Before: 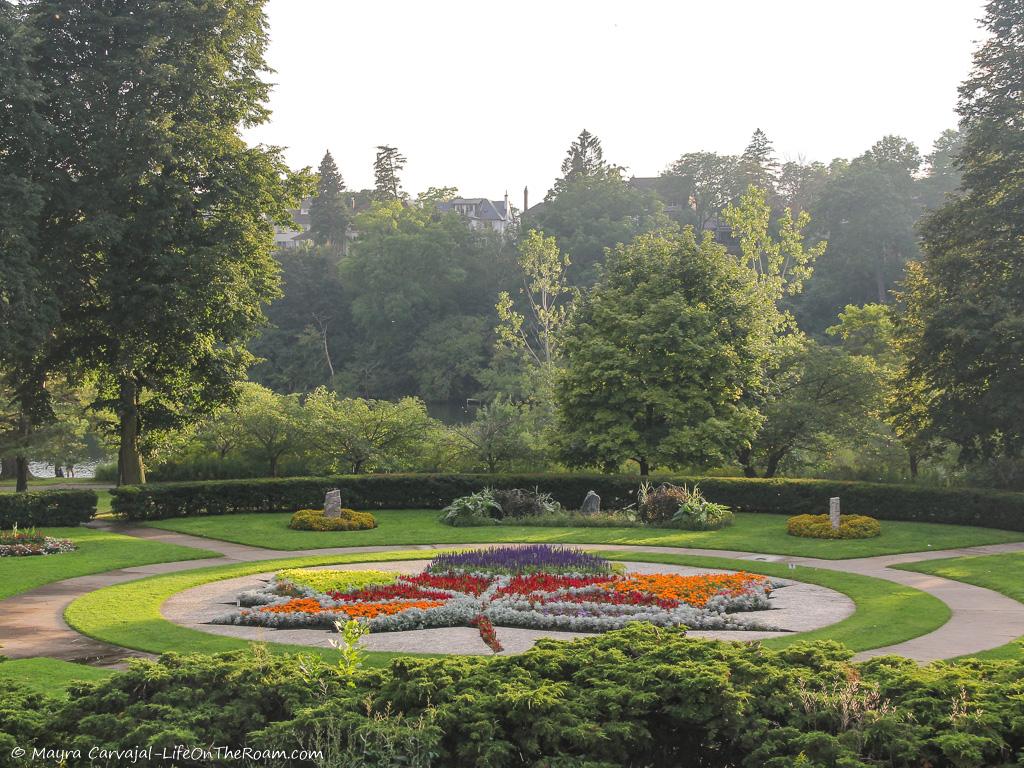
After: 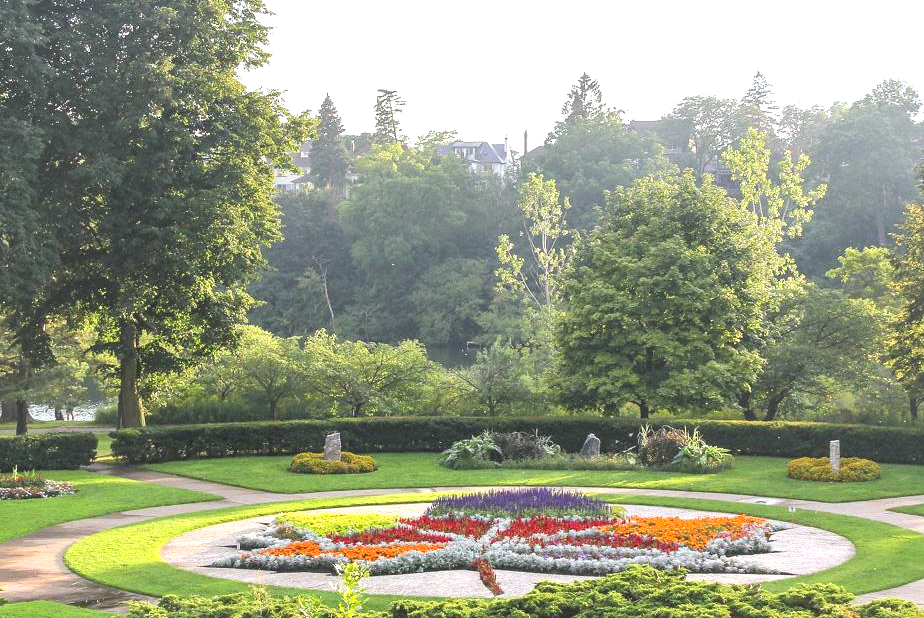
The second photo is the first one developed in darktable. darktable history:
crop: top 7.49%, right 9.717%, bottom 11.943%
exposure: black level correction 0, exposure 0.877 EV, compensate exposure bias true, compensate highlight preservation false
white balance: red 0.98, blue 1.034
